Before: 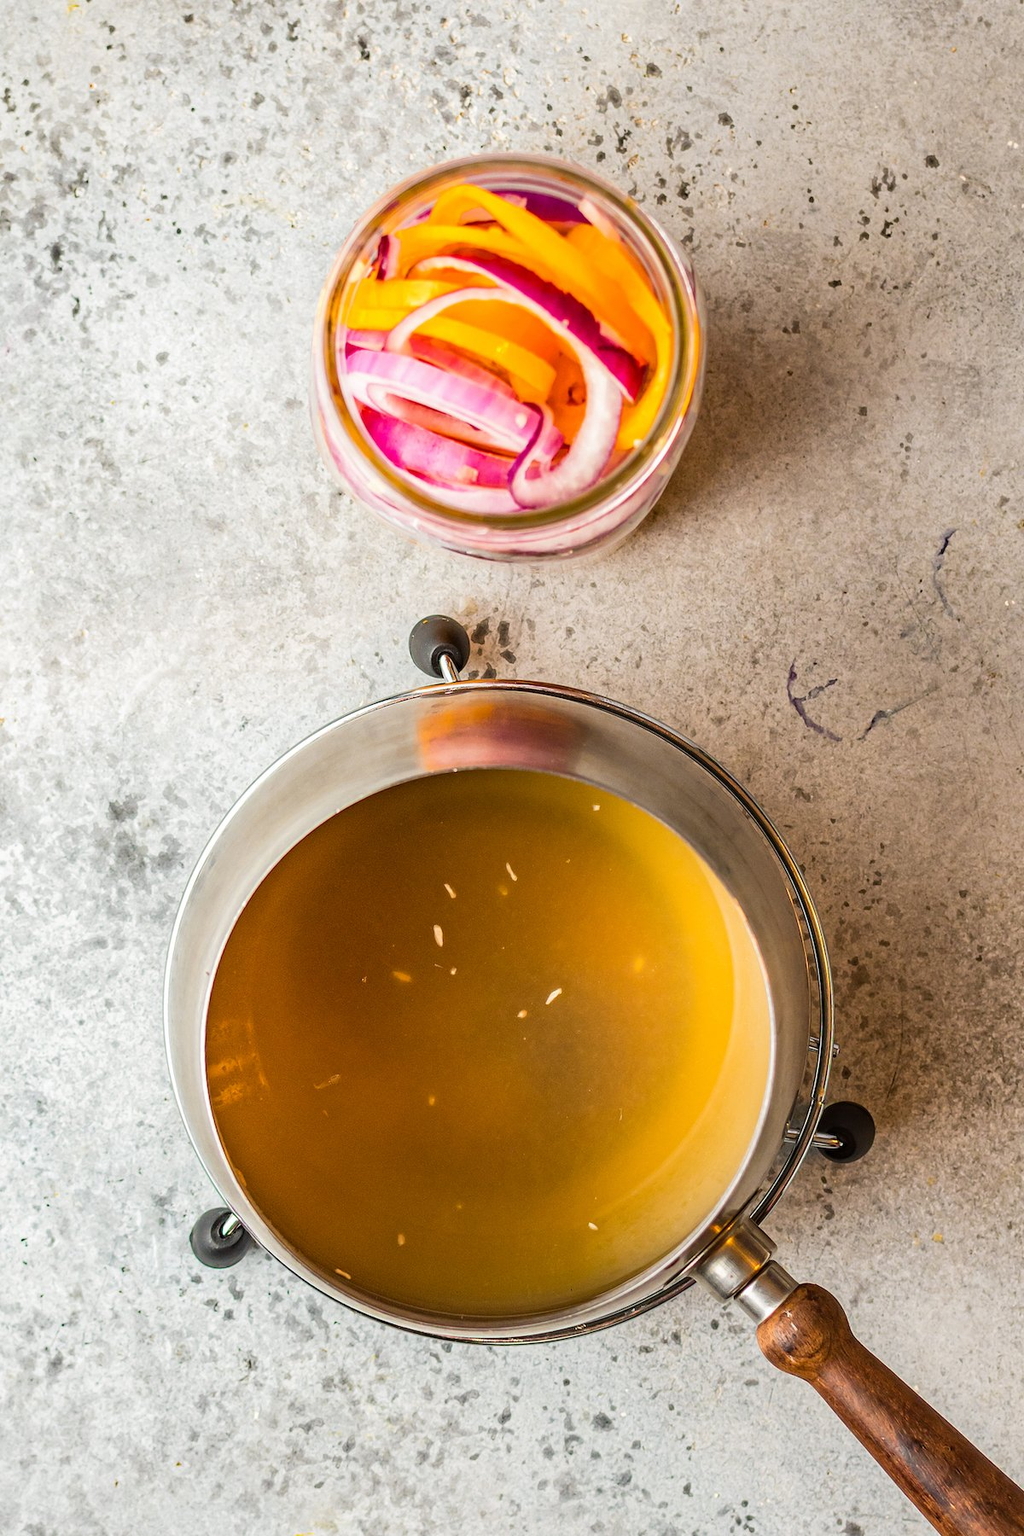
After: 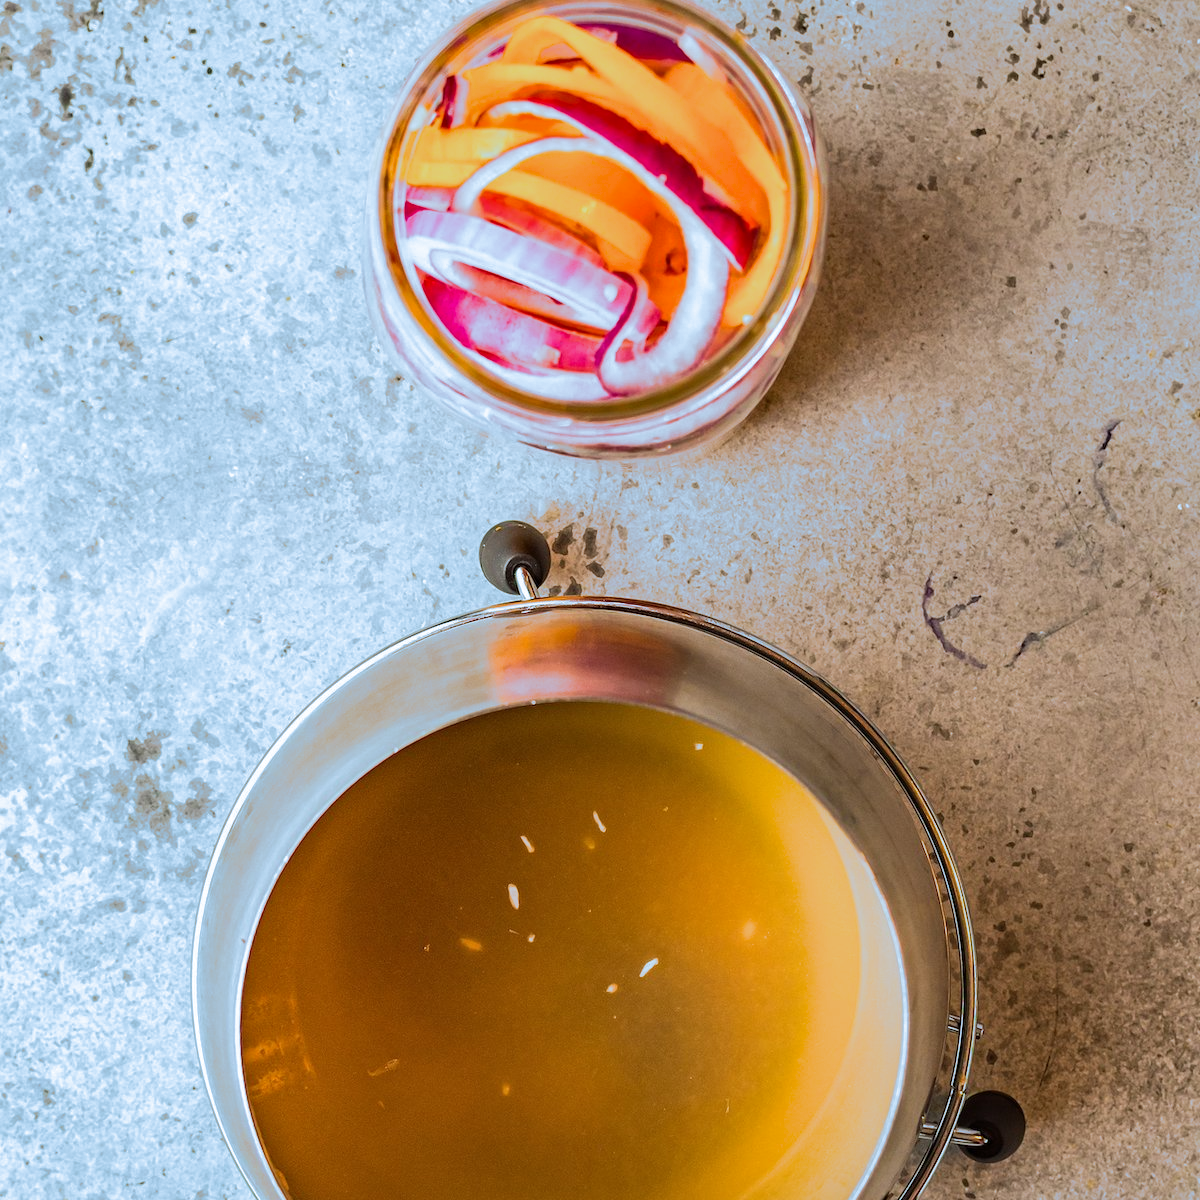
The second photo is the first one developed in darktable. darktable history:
split-toning: shadows › hue 351.18°, shadows › saturation 0.86, highlights › hue 218.82°, highlights › saturation 0.73, balance -19.167
crop: top 11.166%, bottom 22.168%
shadows and highlights: shadows 37.27, highlights -28.18, soften with gaussian
